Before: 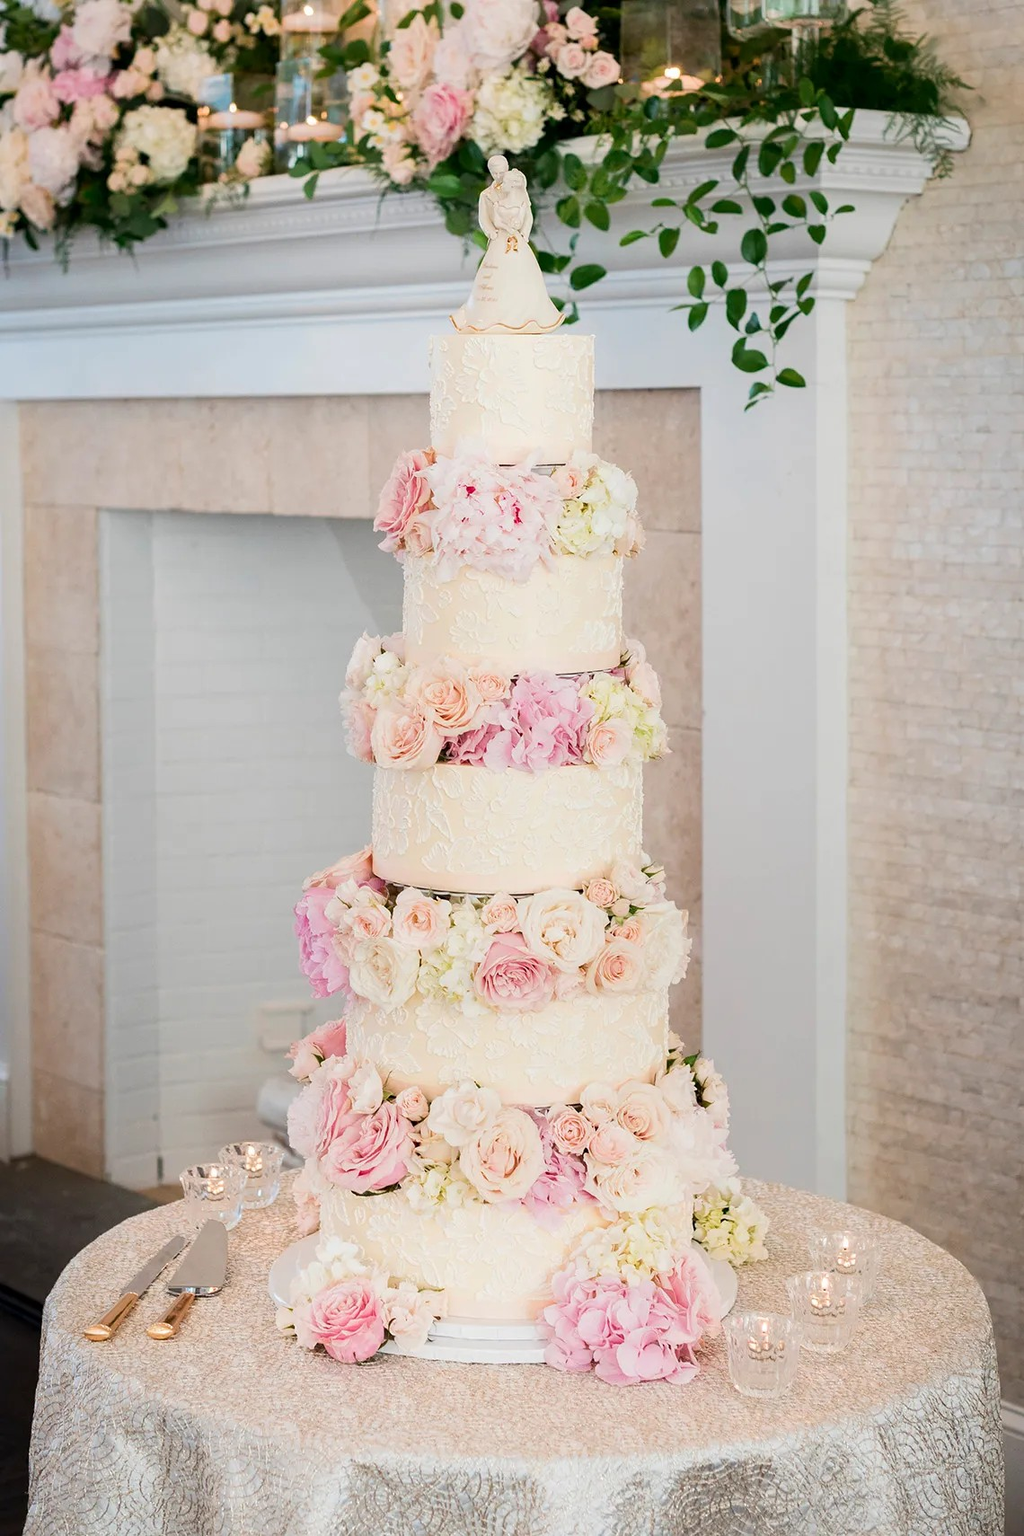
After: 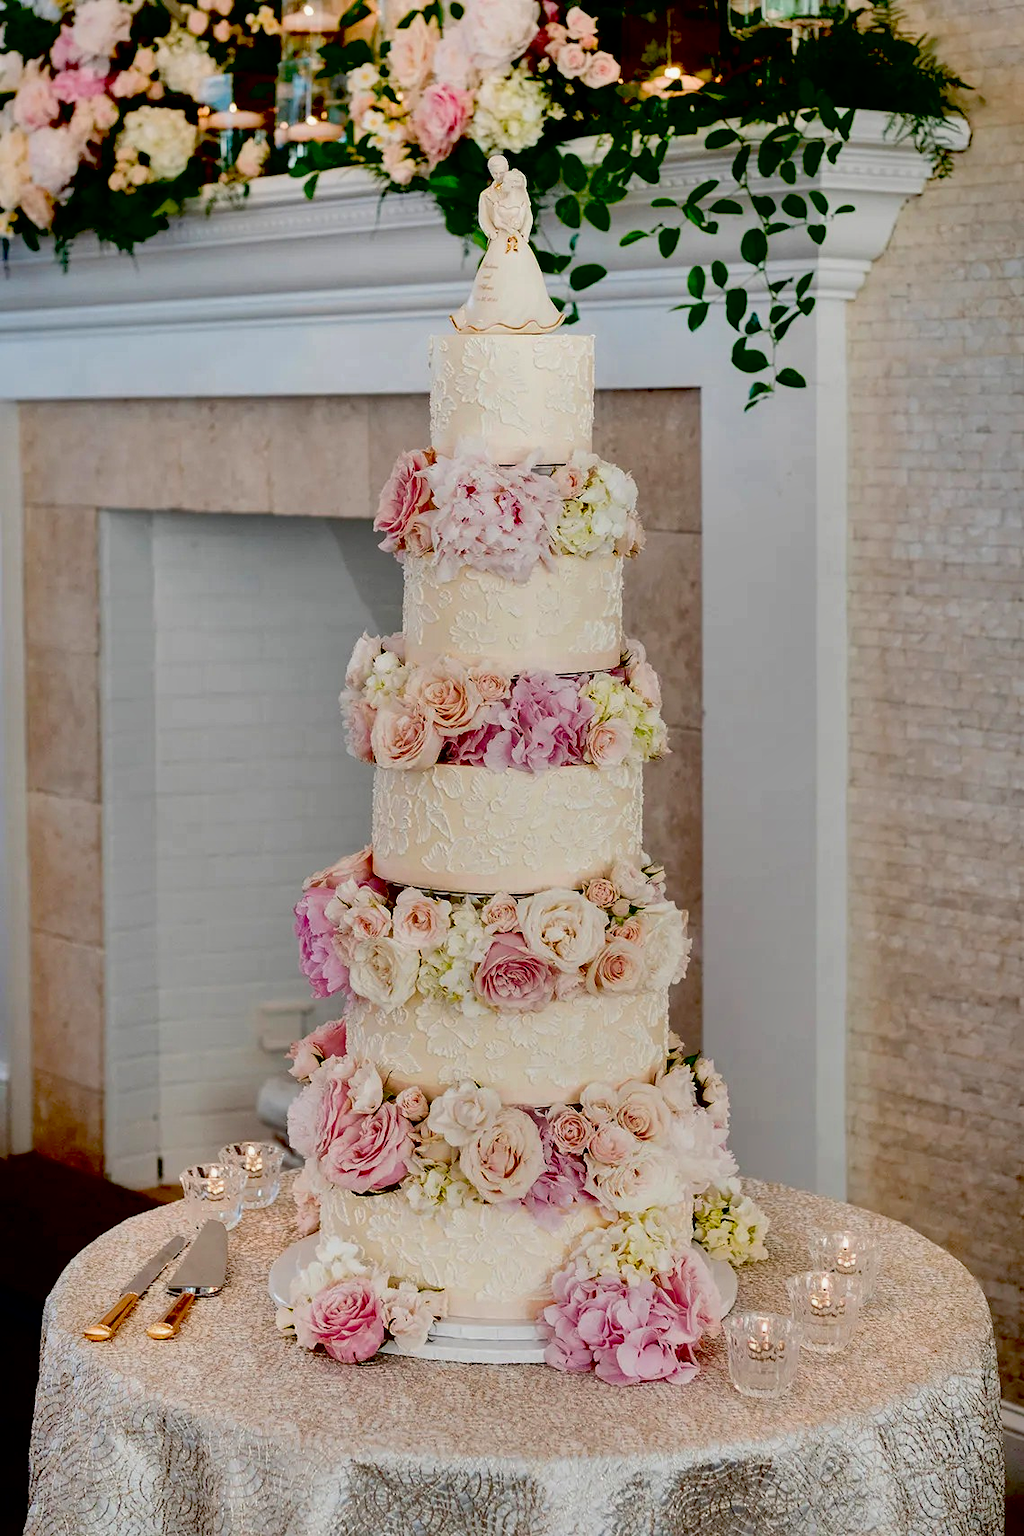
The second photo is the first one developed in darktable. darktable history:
exposure: black level correction 0.1, exposure -0.092 EV, compensate highlight preservation false
shadows and highlights: radius 108.52, shadows 40.68, highlights -72.88, low approximation 0.01, soften with gaussian
